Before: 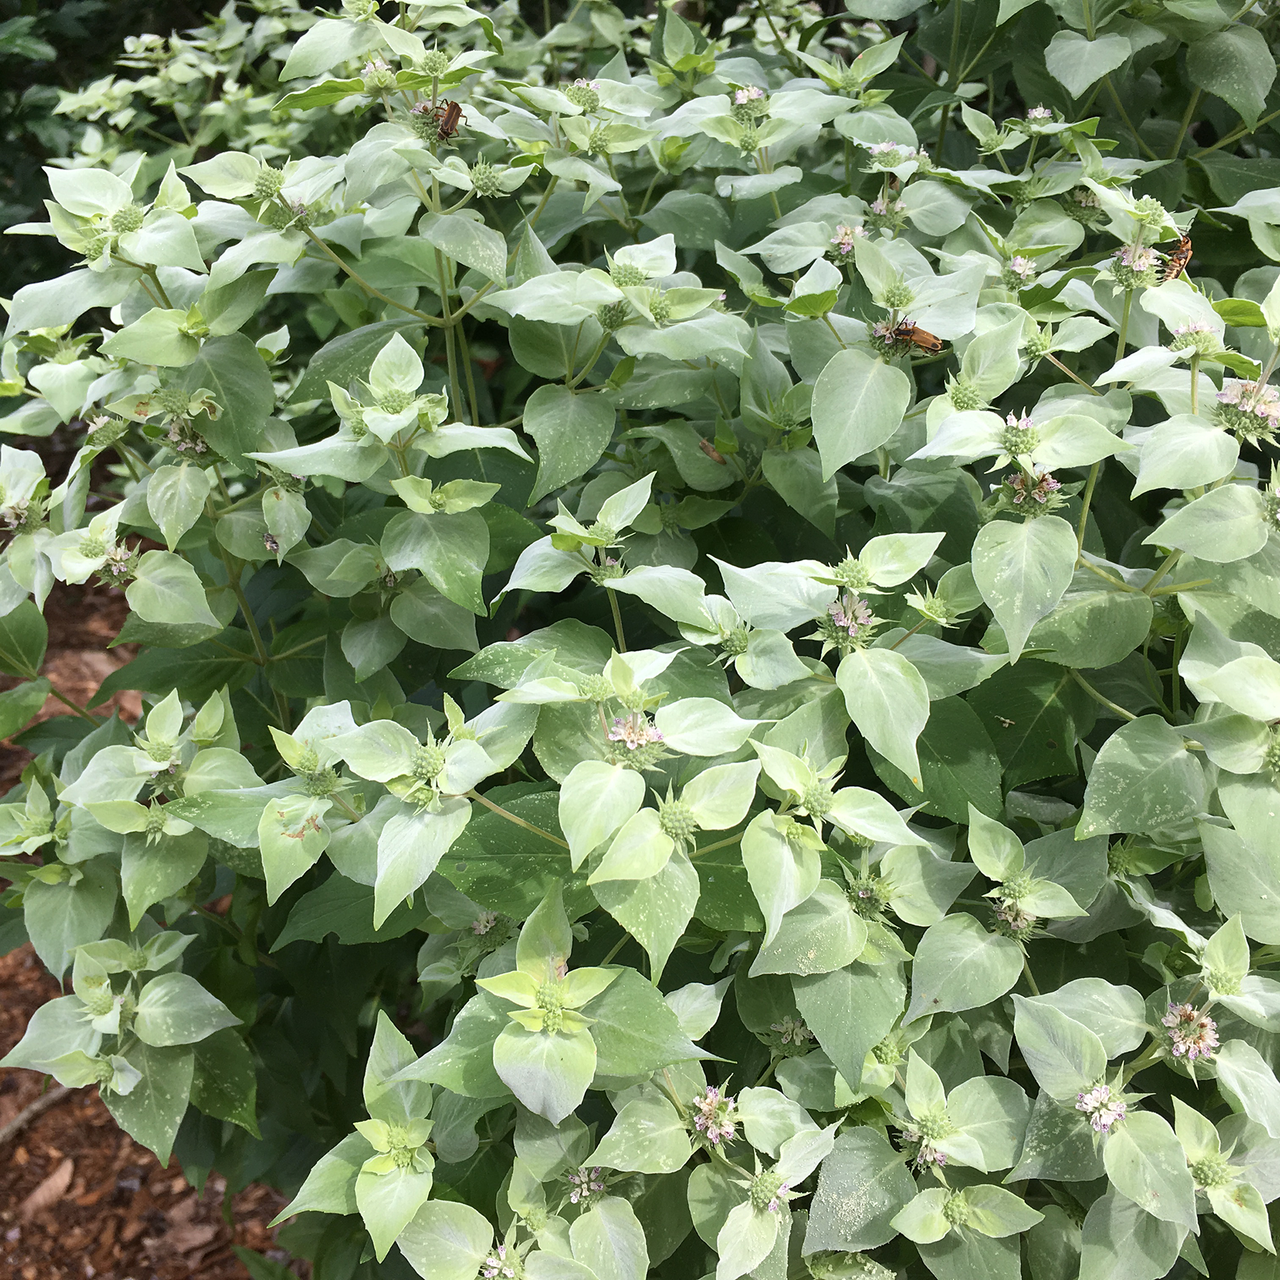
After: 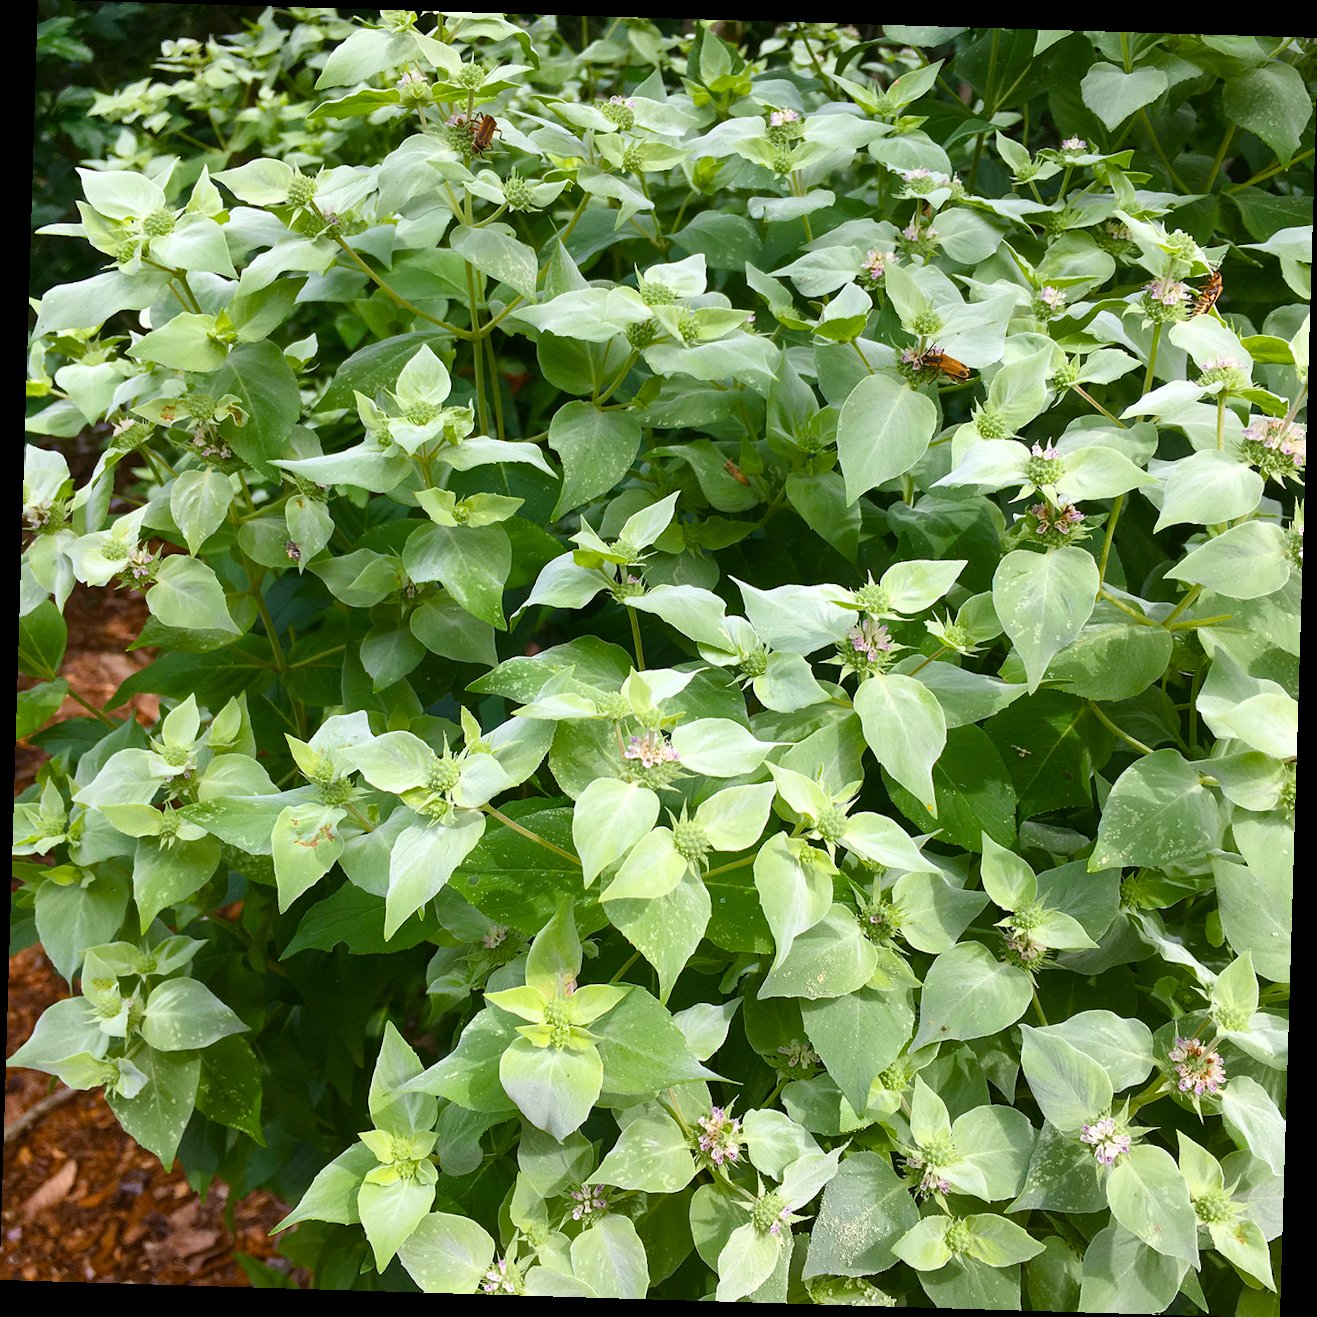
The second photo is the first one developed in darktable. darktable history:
rotate and perspective: rotation 1.72°, automatic cropping off
color balance rgb: perceptual saturation grading › global saturation 20%, perceptual saturation grading › highlights -25%, perceptual saturation grading › shadows 25%, global vibrance 50%
